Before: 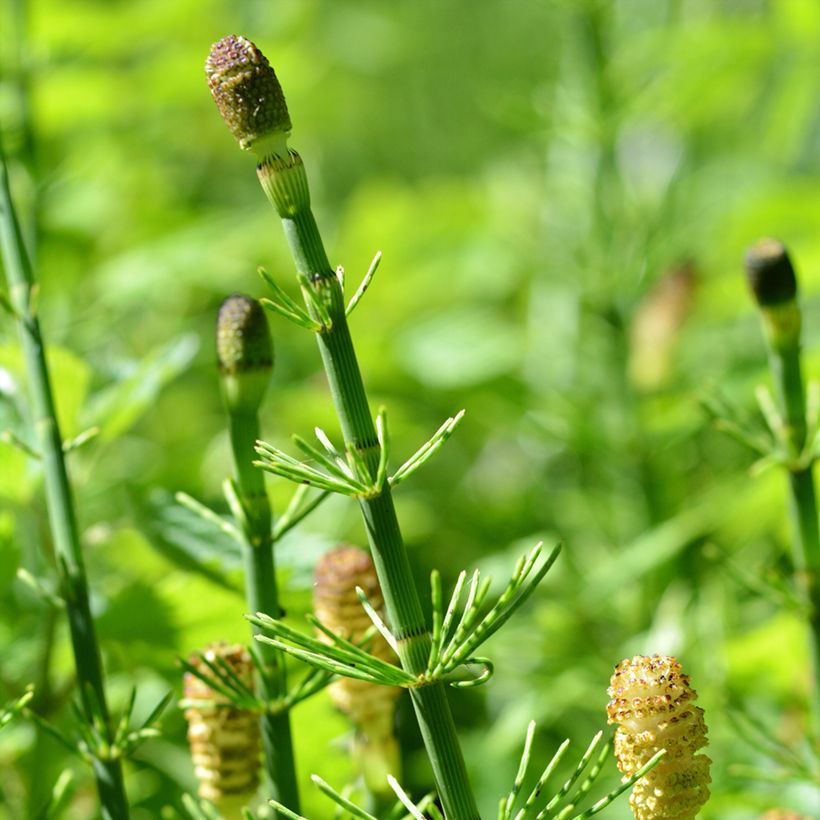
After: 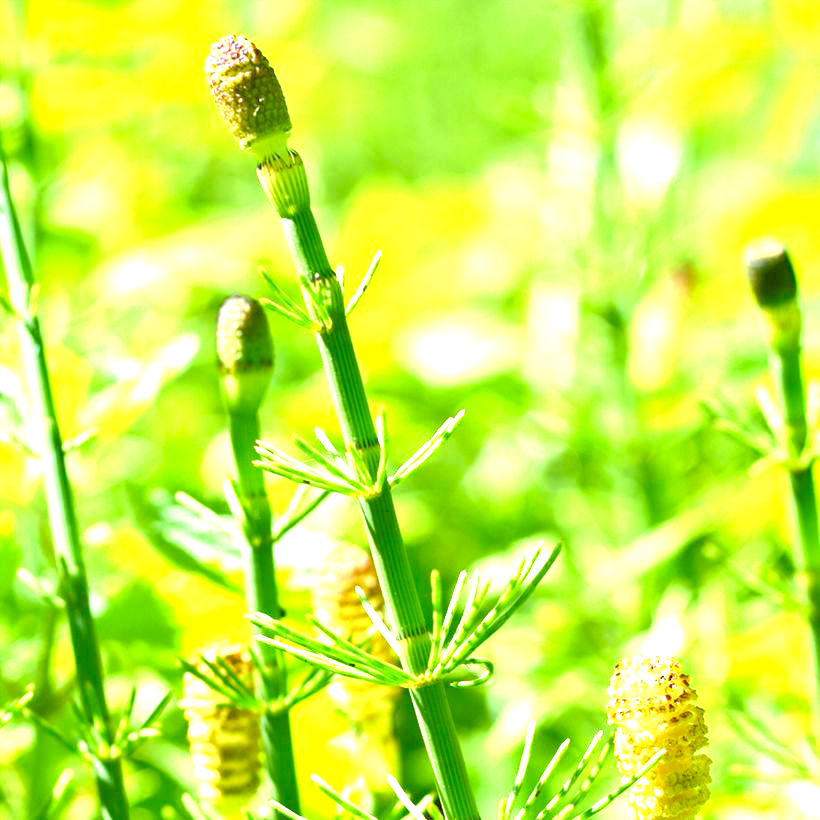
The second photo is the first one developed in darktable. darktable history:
tone equalizer: -7 EV 0.162 EV, -6 EV 0.625 EV, -5 EV 1.14 EV, -4 EV 1.31 EV, -3 EV 1.12 EV, -2 EV 0.6 EV, -1 EV 0.146 EV
exposure: black level correction 0, exposure 1.505 EV, compensate exposure bias true, compensate highlight preservation false
color balance rgb: perceptual saturation grading › global saturation 20%, perceptual saturation grading › highlights -24.951%, perceptual saturation grading › shadows 49.473%, perceptual brilliance grading › highlights 5.852%, perceptual brilliance grading › mid-tones 16.13%, perceptual brilliance grading › shadows -5.214%, global vibrance 20%
